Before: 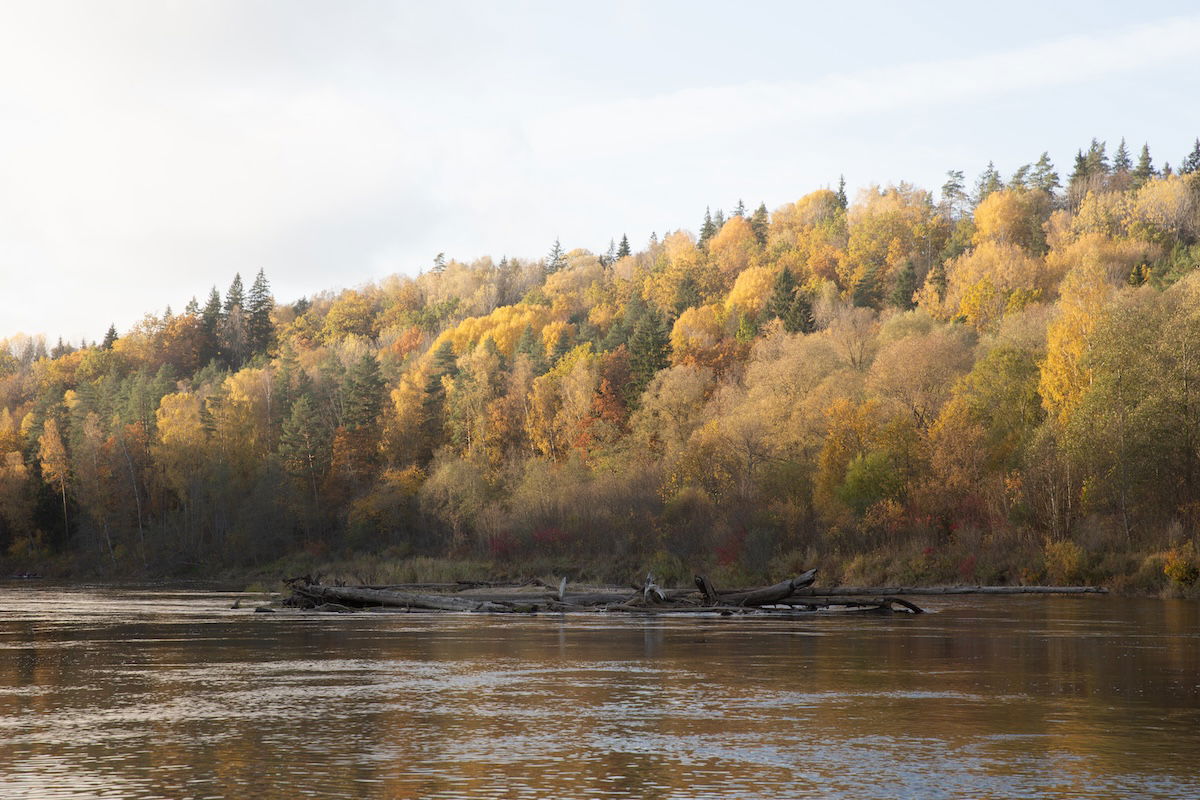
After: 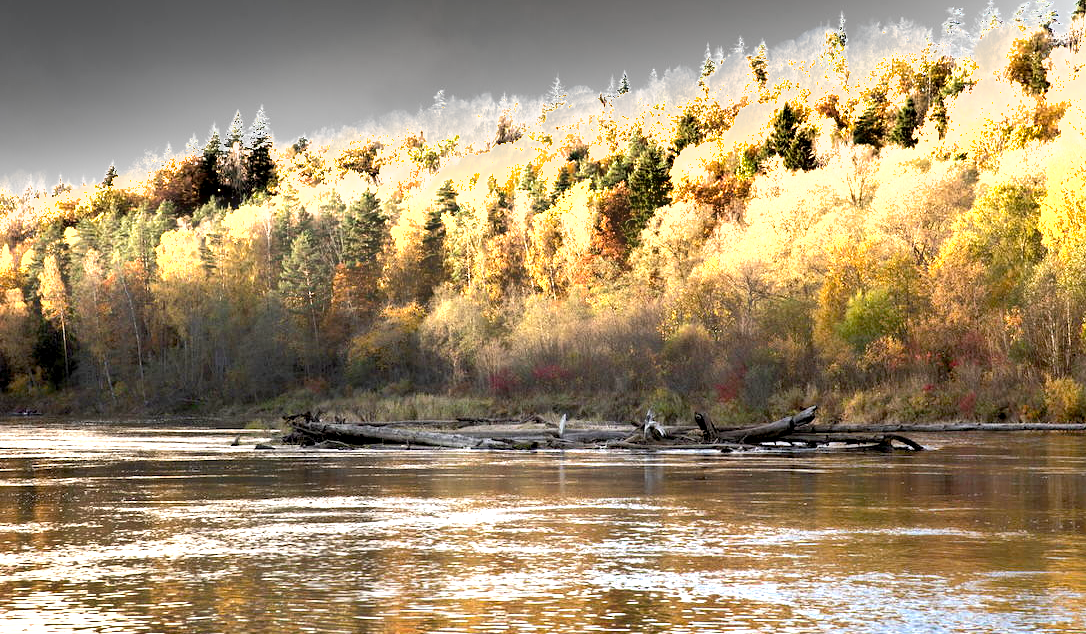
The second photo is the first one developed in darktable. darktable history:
crop: top 20.499%, right 9.431%, bottom 0.232%
tone equalizer: -8 EV -0.398 EV, -7 EV -0.41 EV, -6 EV -0.31 EV, -5 EV -0.19 EV, -3 EV 0.204 EV, -2 EV 0.34 EV, -1 EV 0.403 EV, +0 EV 0.446 EV, edges refinement/feathering 500, mask exposure compensation -1.57 EV, preserve details no
levels: levels [0.016, 0.5, 0.996]
shadows and highlights: low approximation 0.01, soften with gaussian
exposure: black level correction 0.009, exposure 1.427 EV, compensate exposure bias true, compensate highlight preservation false
